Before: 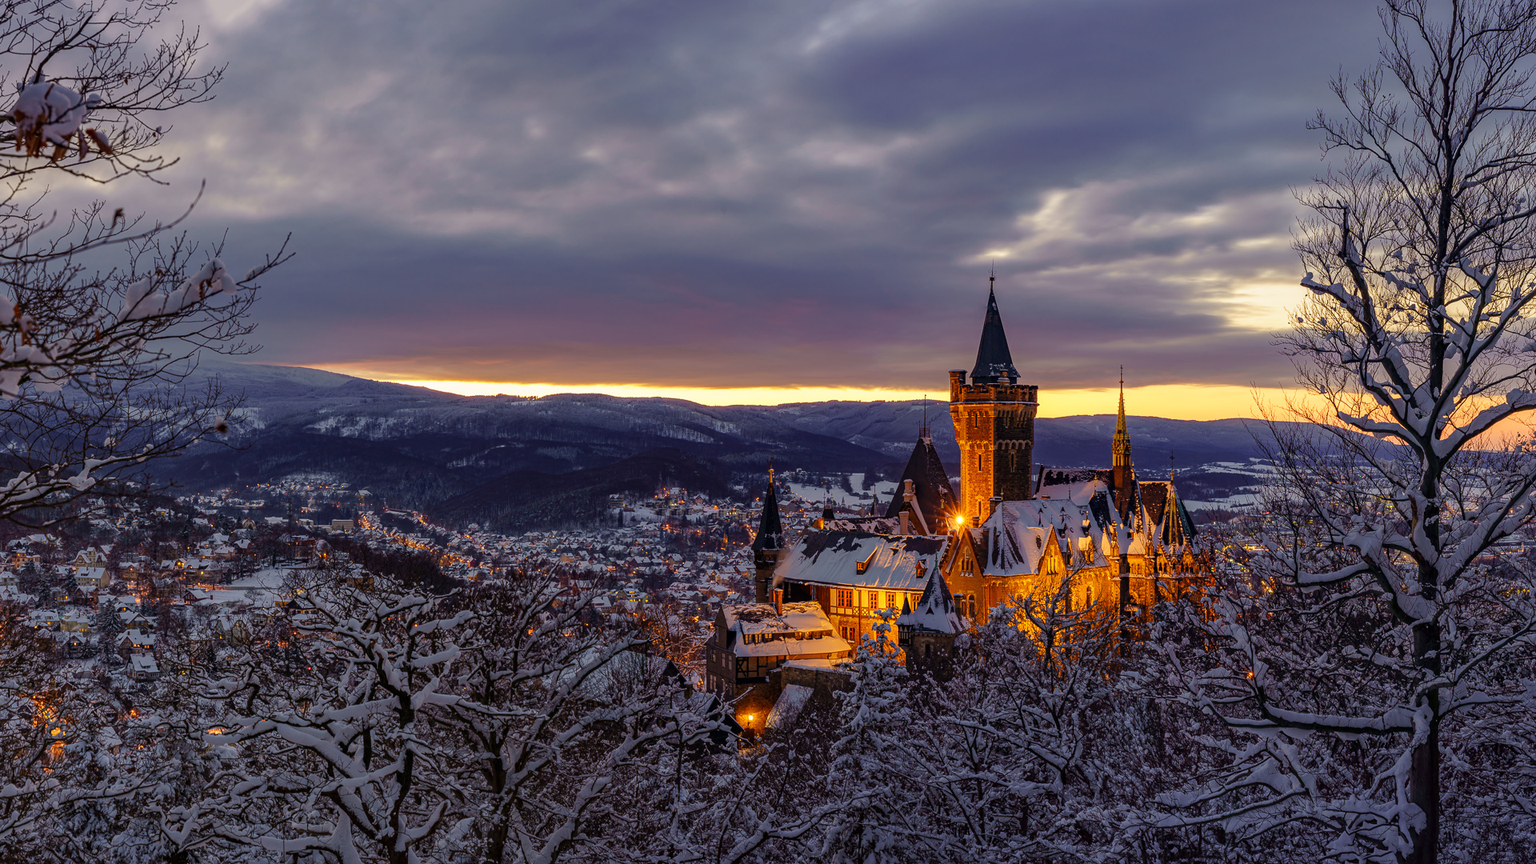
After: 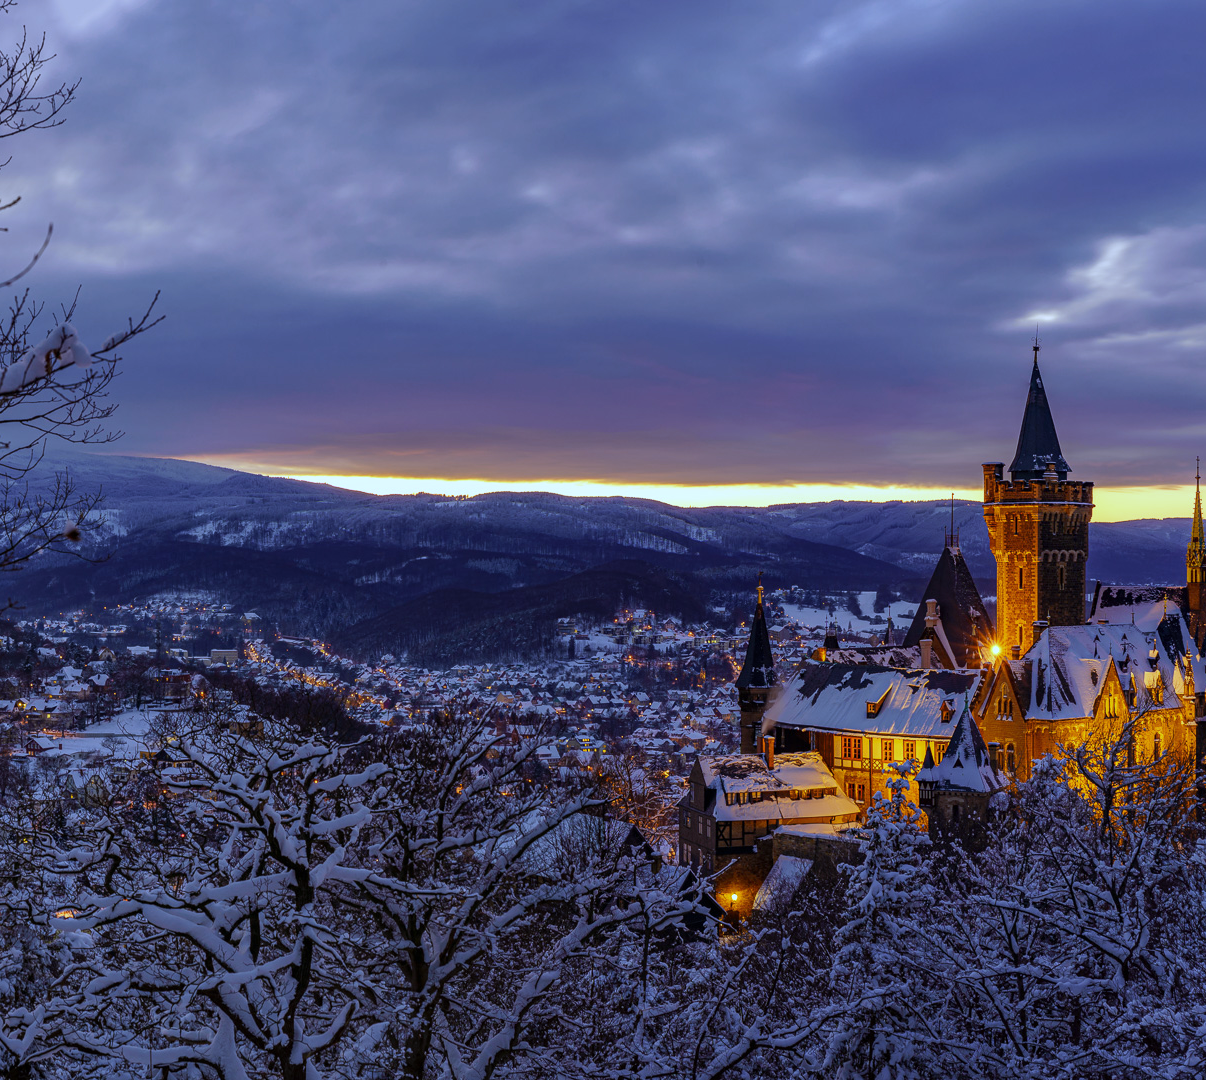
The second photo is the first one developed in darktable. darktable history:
white balance: red 0.871, blue 1.249
crop: left 10.644%, right 26.528%
